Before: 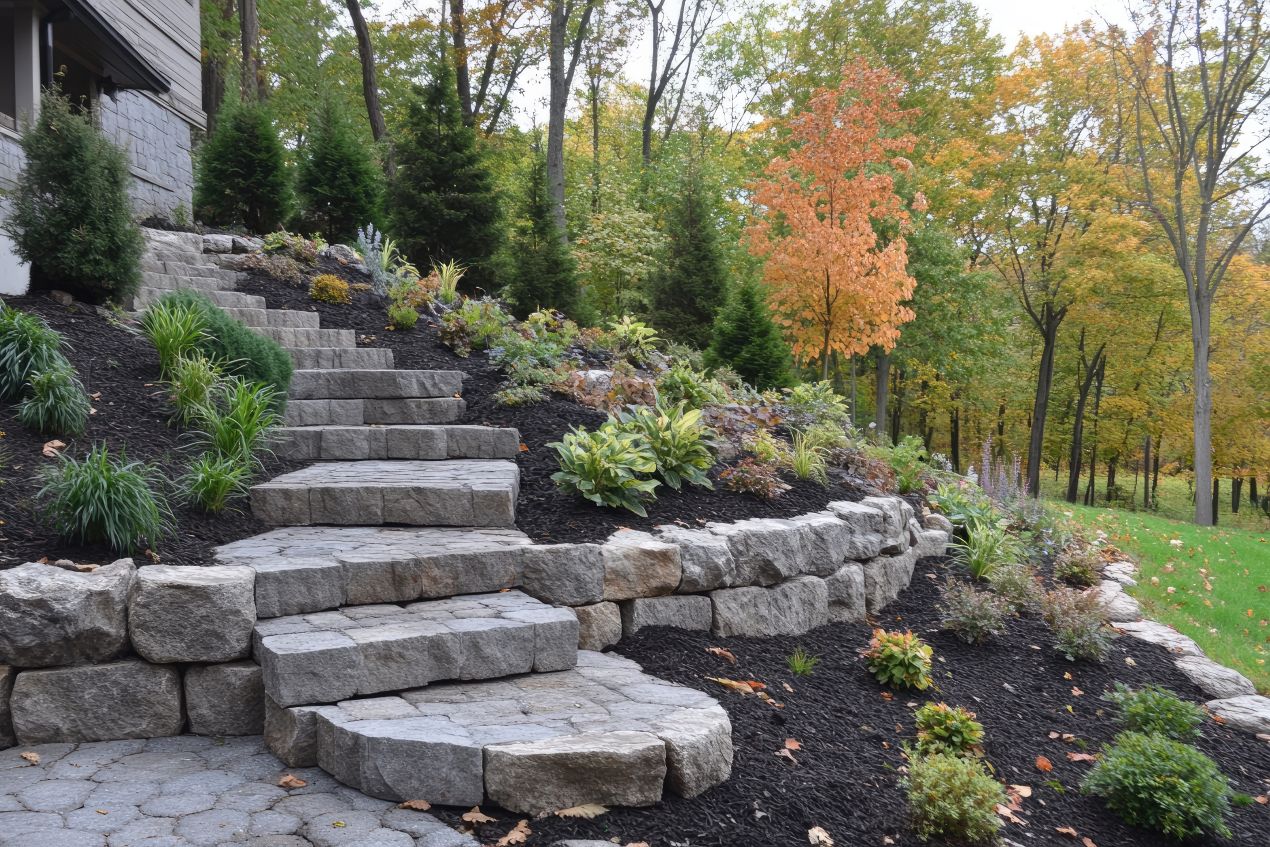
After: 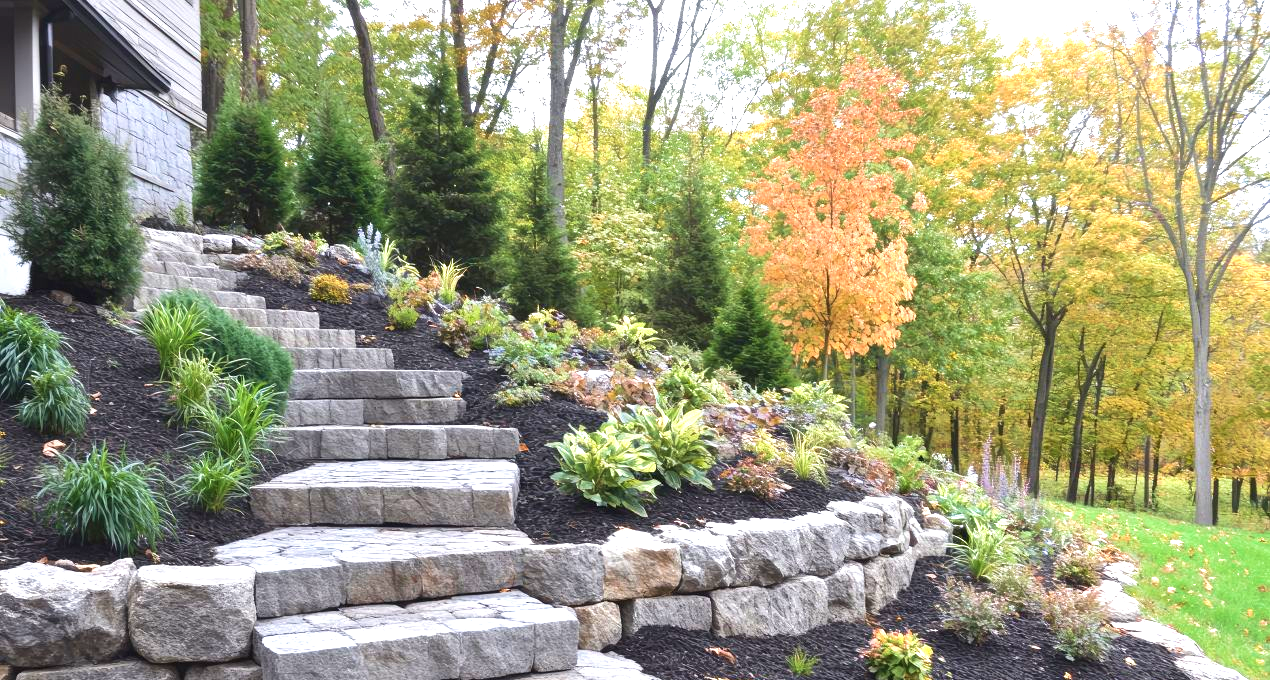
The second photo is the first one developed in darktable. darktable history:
crop: bottom 19.644%
exposure: black level correction 0, exposure 1.1 EV, compensate exposure bias true, compensate highlight preservation false
velvia: on, module defaults
